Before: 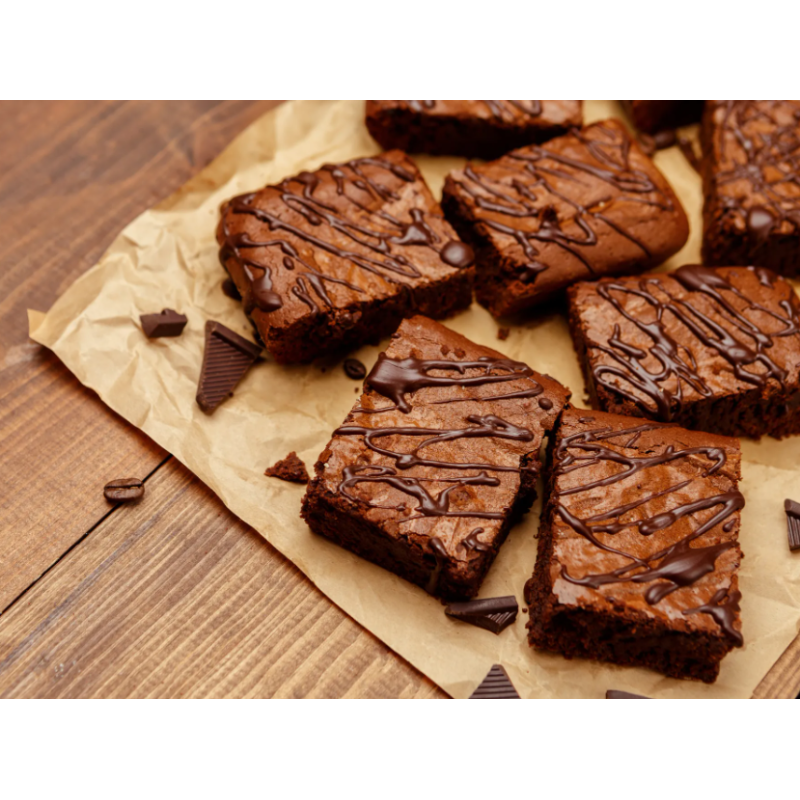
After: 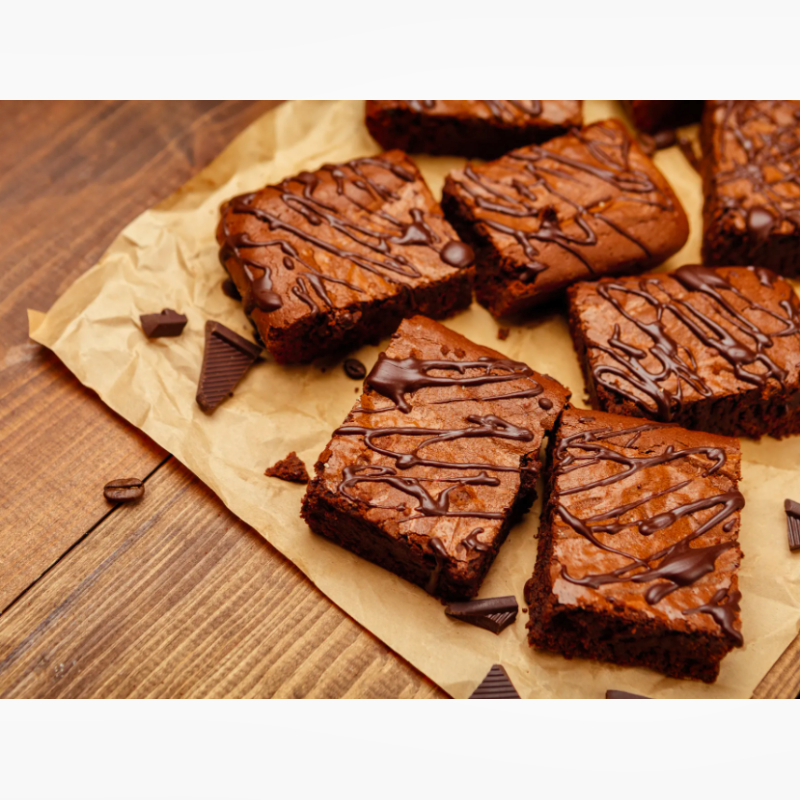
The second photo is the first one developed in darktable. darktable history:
shadows and highlights: shadows 43.71, white point adjustment -1.46, soften with gaussian
contrast brightness saturation: contrast 0.07, brightness 0.08, saturation 0.18
